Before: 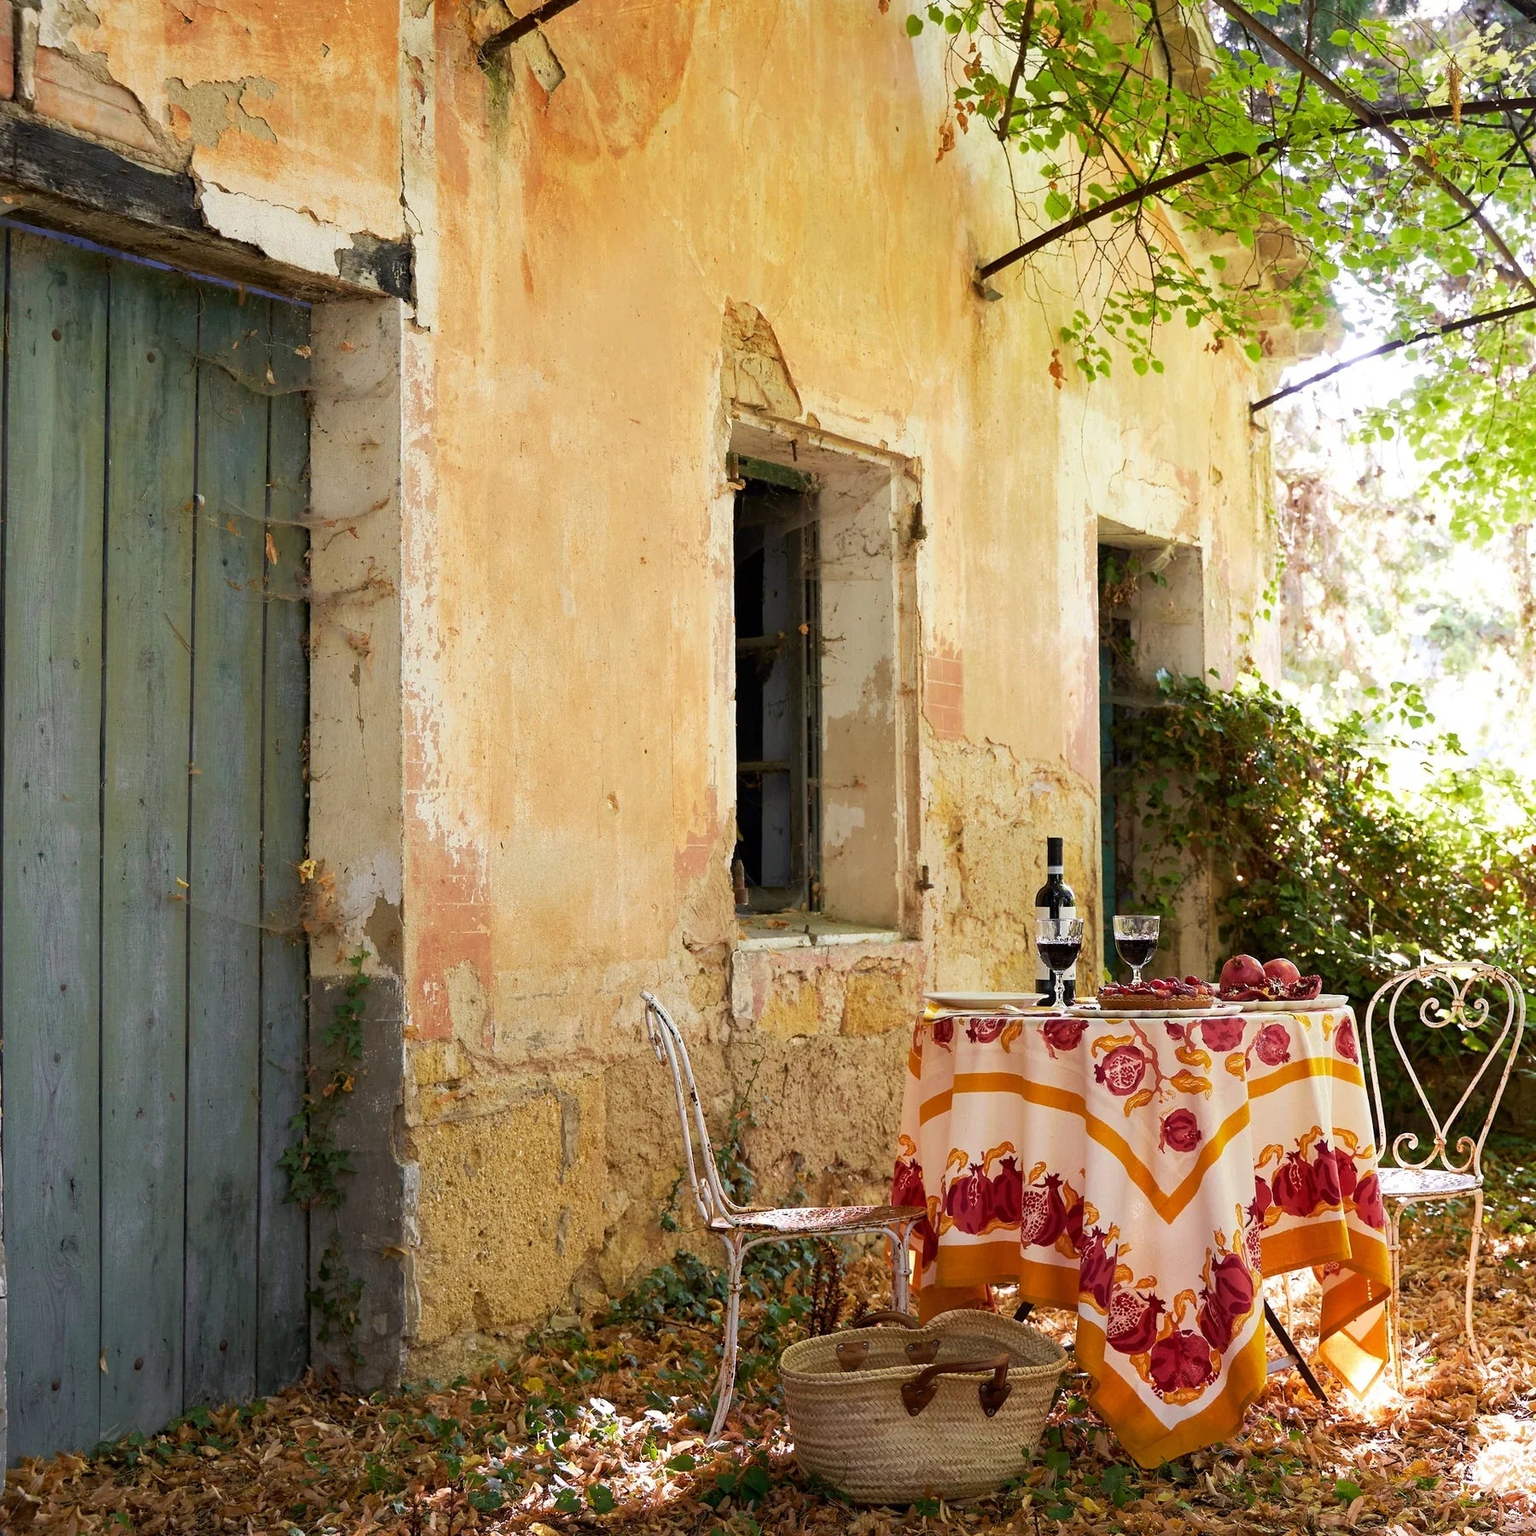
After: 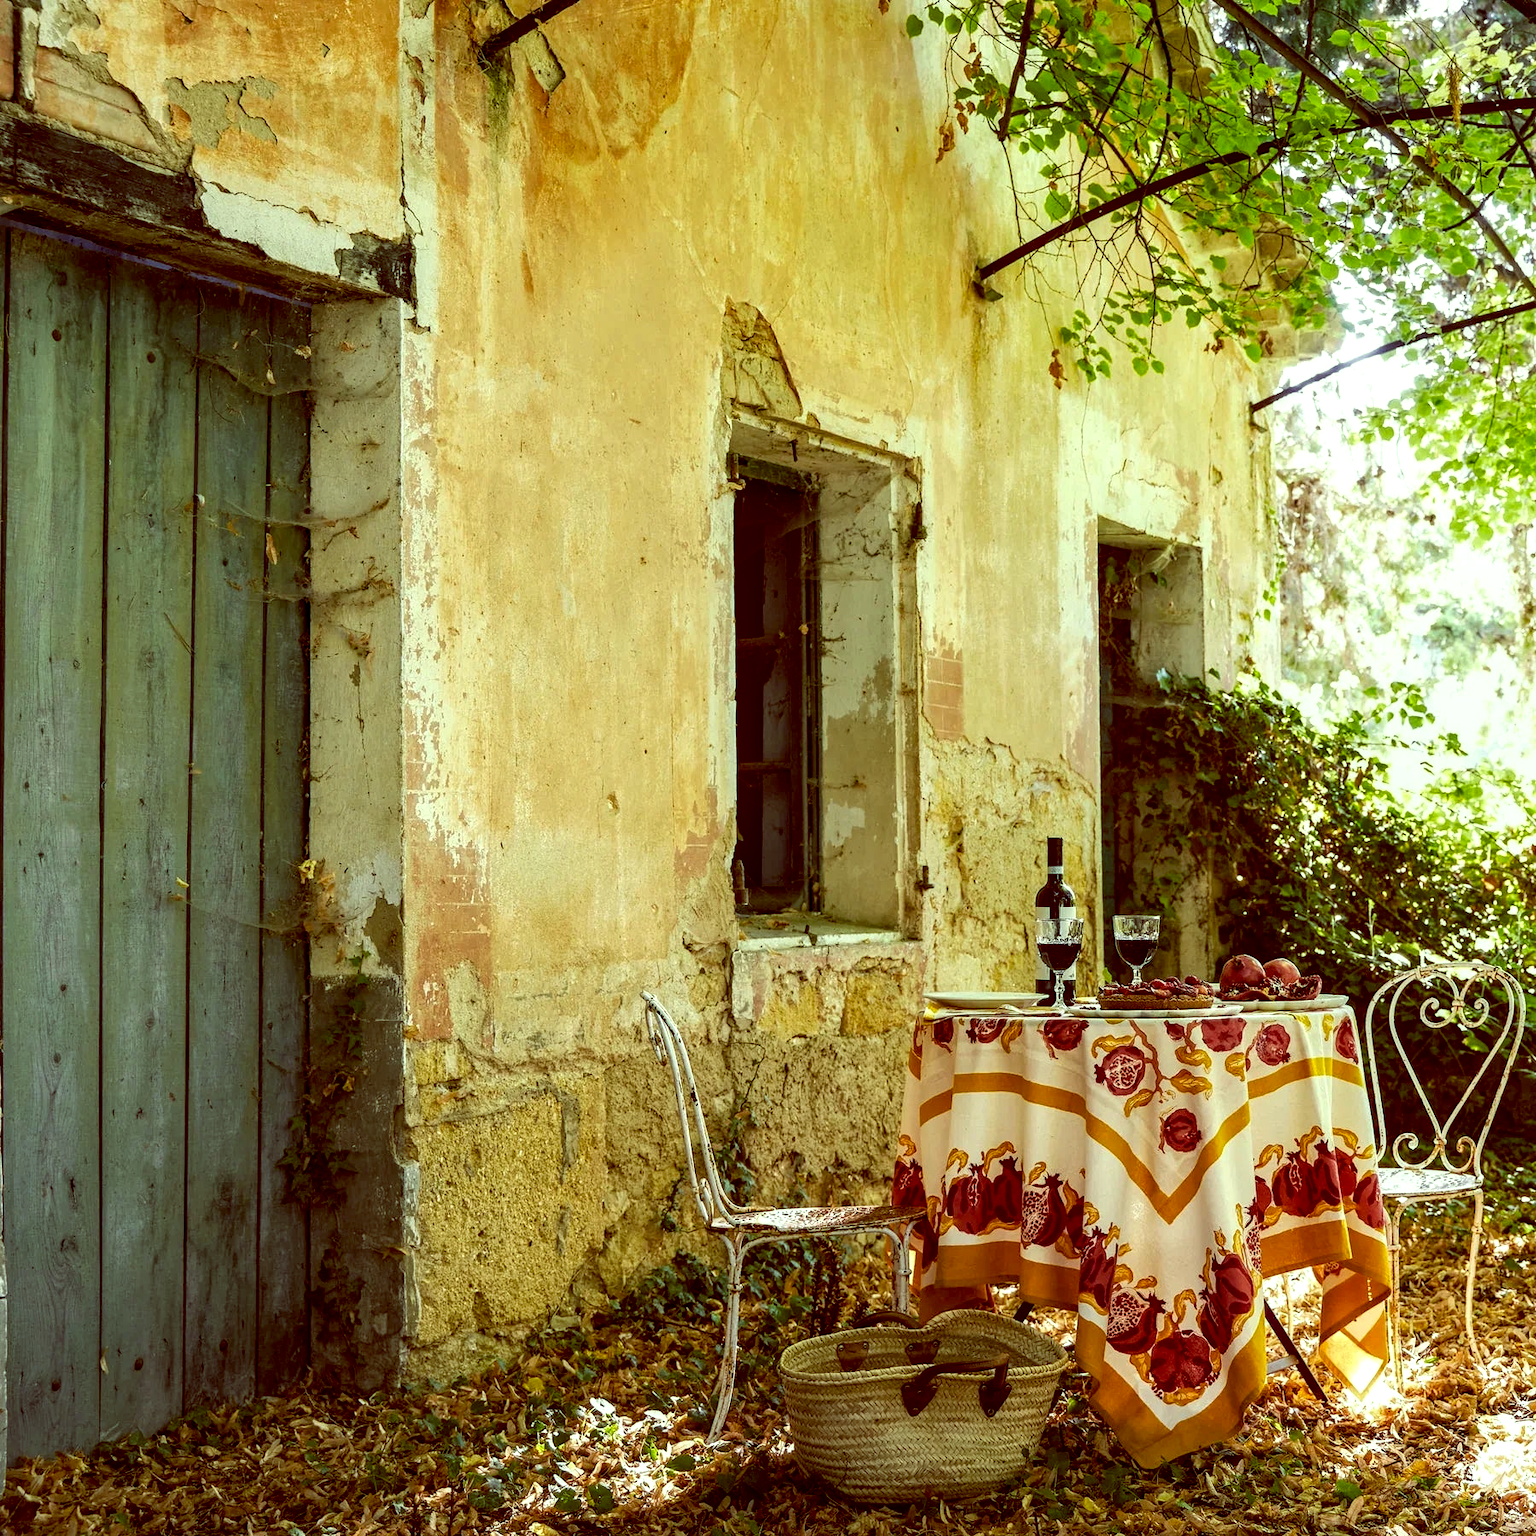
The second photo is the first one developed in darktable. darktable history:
color balance: lift [1, 1.015, 0.987, 0.985], gamma [1, 0.959, 1.042, 0.958], gain [0.927, 0.938, 1.072, 0.928], contrast 1.5%
local contrast: highlights 60%, shadows 60%, detail 160%
